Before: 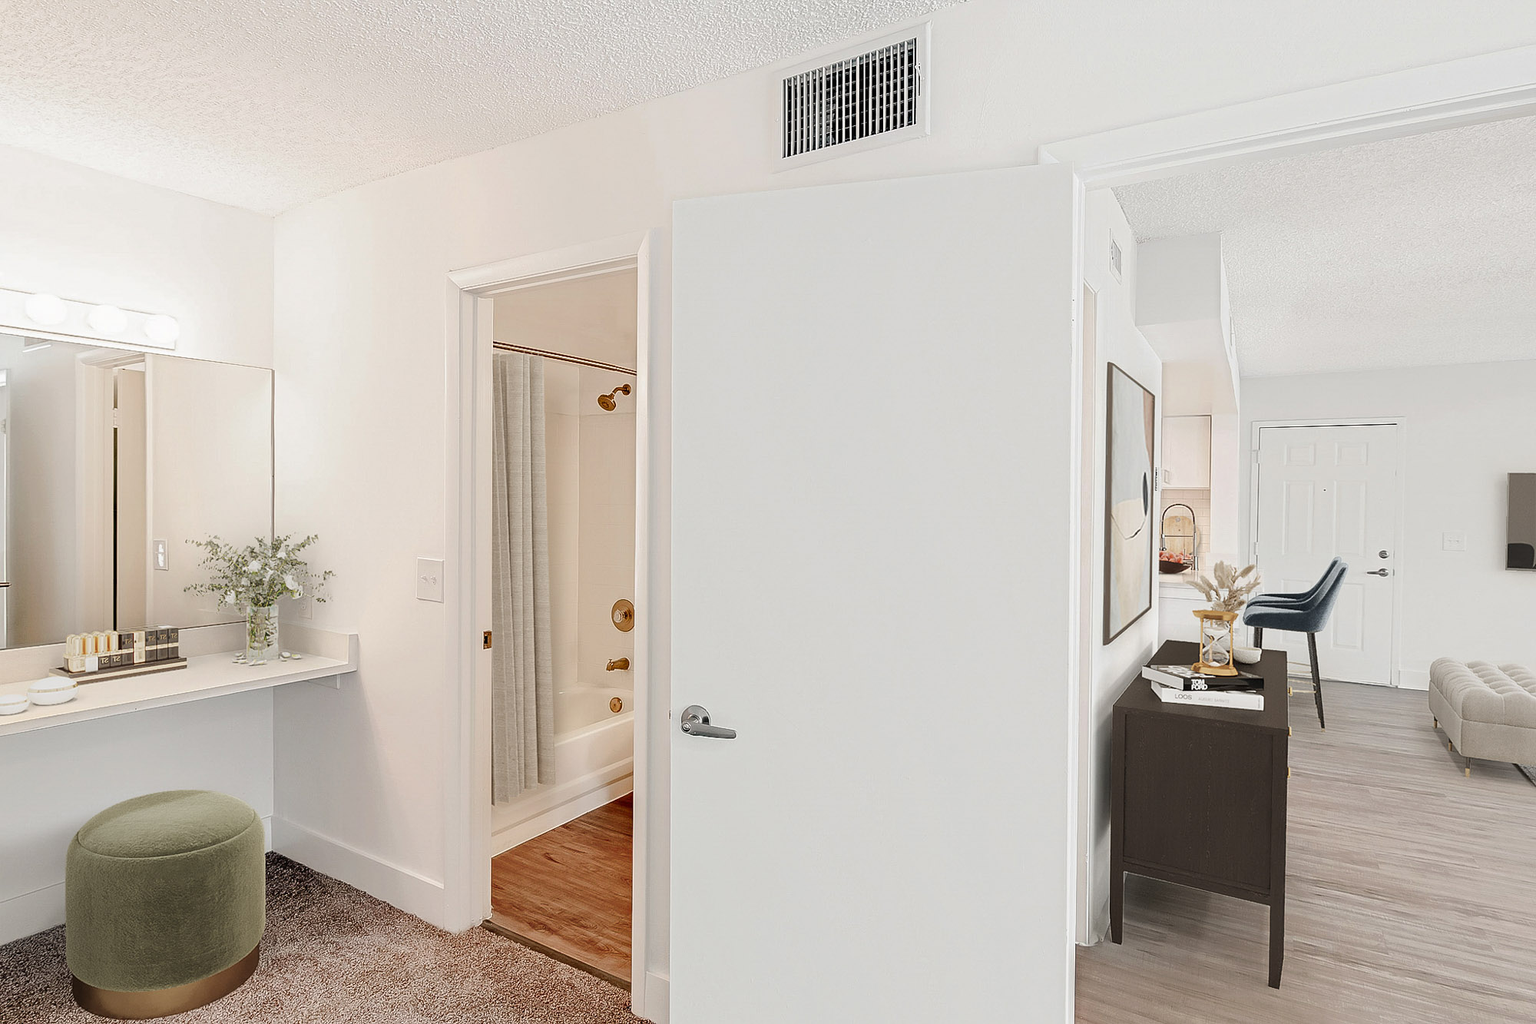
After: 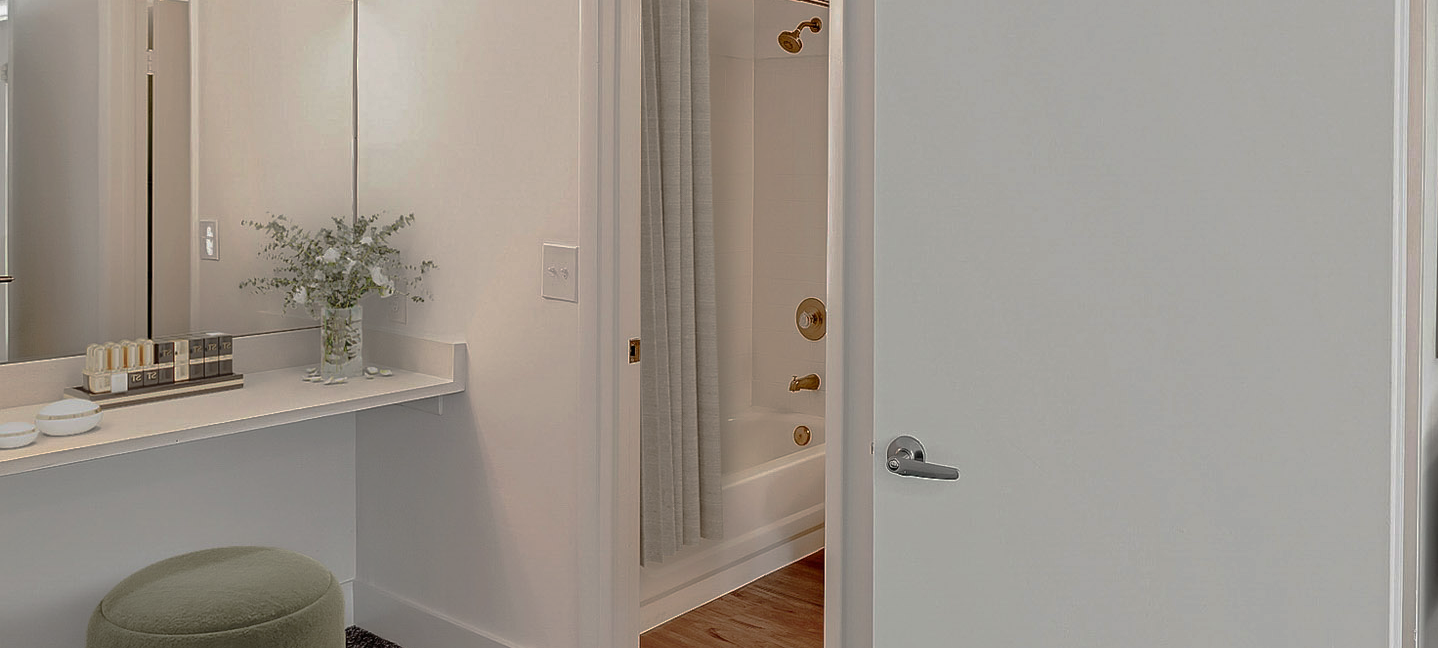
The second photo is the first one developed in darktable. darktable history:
base curve: curves: ch0 [(0, 0) (0.841, 0.609) (1, 1)], preserve colors none
crop: top 36.165%, right 28.084%, bottom 15.165%
